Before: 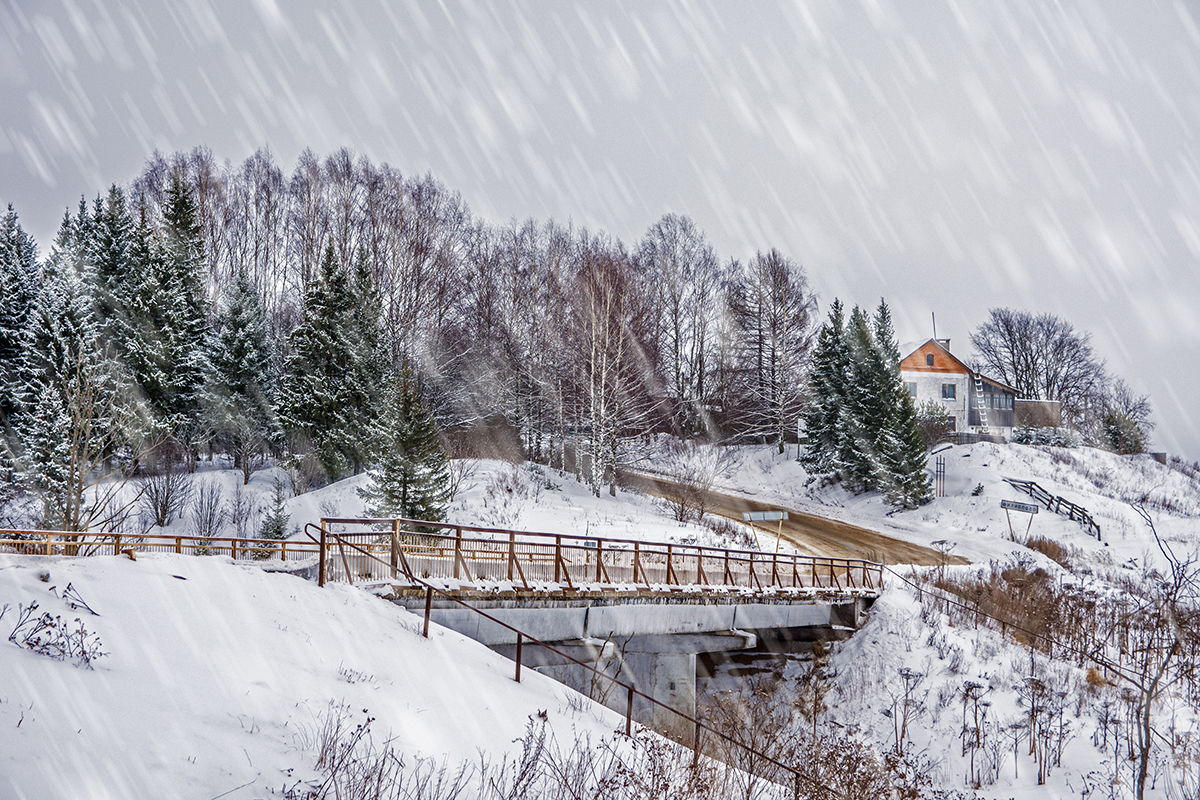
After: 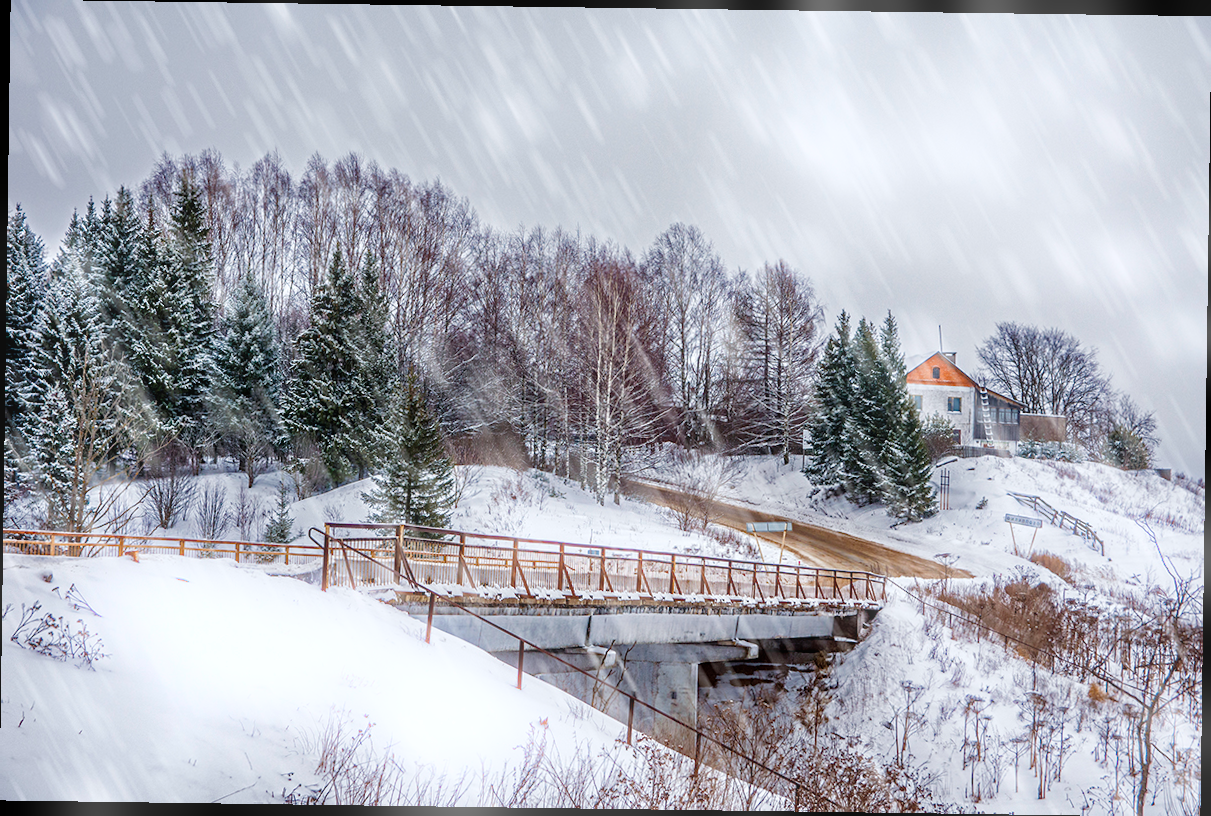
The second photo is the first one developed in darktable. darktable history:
rotate and perspective: rotation 0.8°, automatic cropping off
white balance: red 0.988, blue 1.017
bloom: size 5%, threshold 95%, strength 15%
